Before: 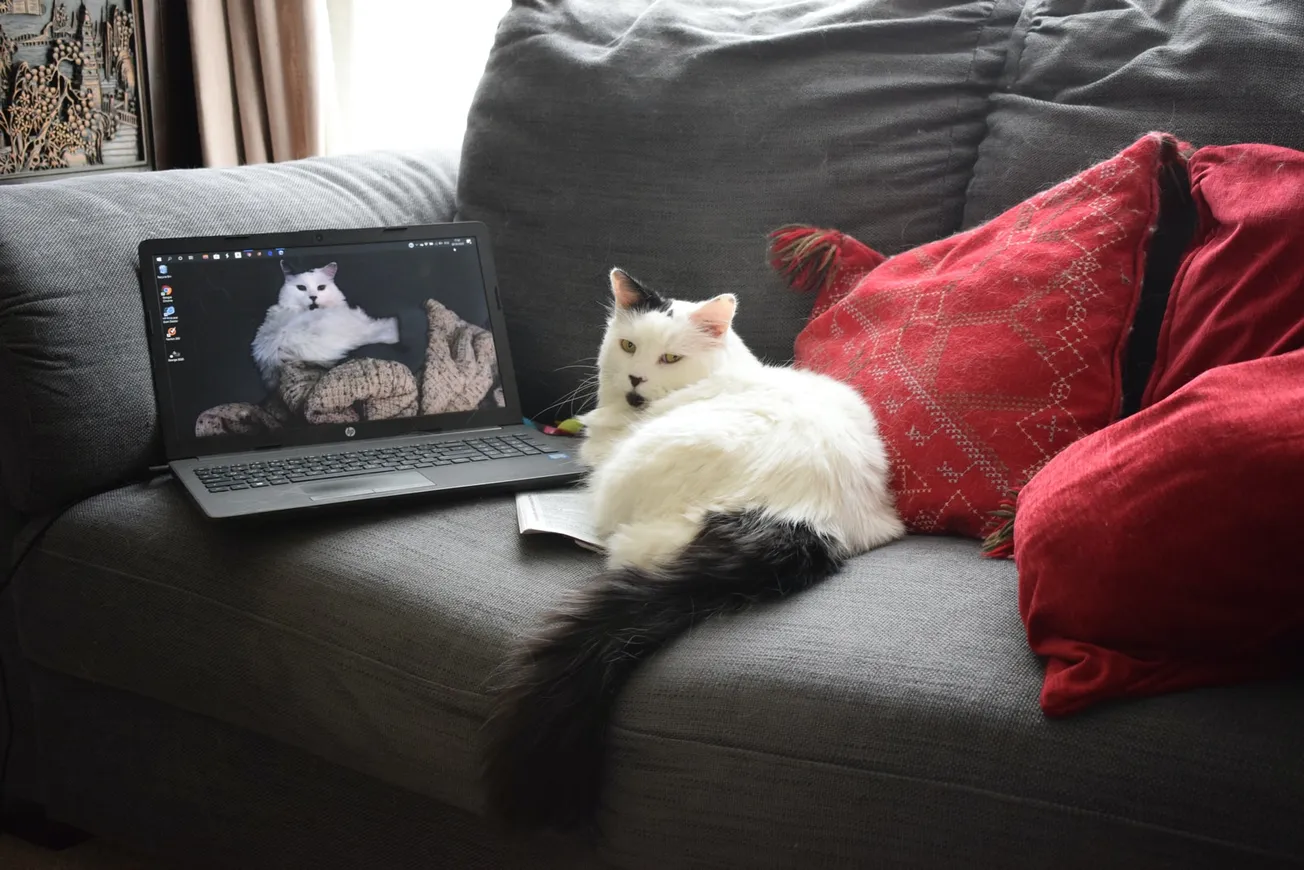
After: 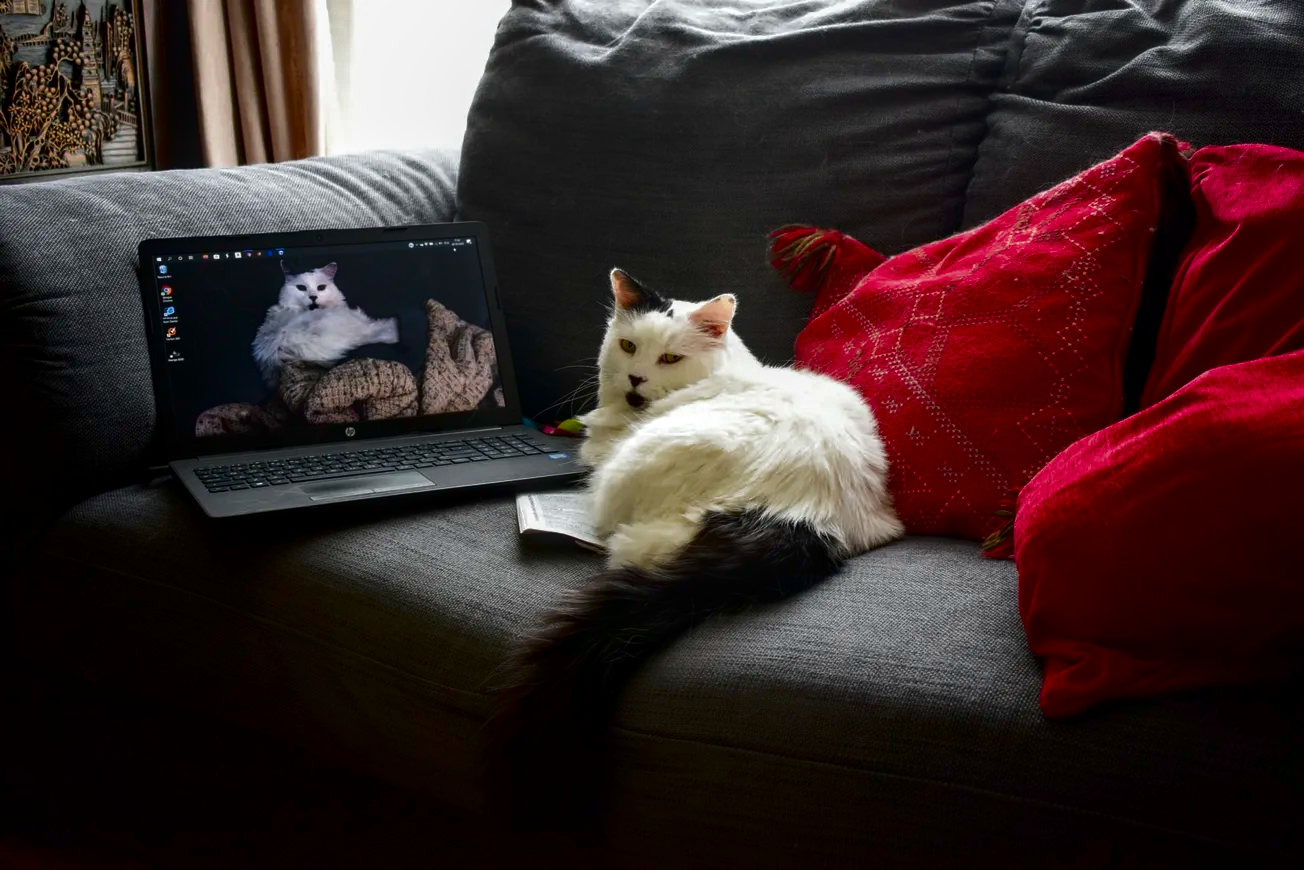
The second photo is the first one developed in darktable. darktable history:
local contrast: on, module defaults
color balance rgb: linear chroma grading › mid-tones 7.196%, perceptual saturation grading › global saturation 36.265%, global vibrance 20%
contrast brightness saturation: brightness -0.504
